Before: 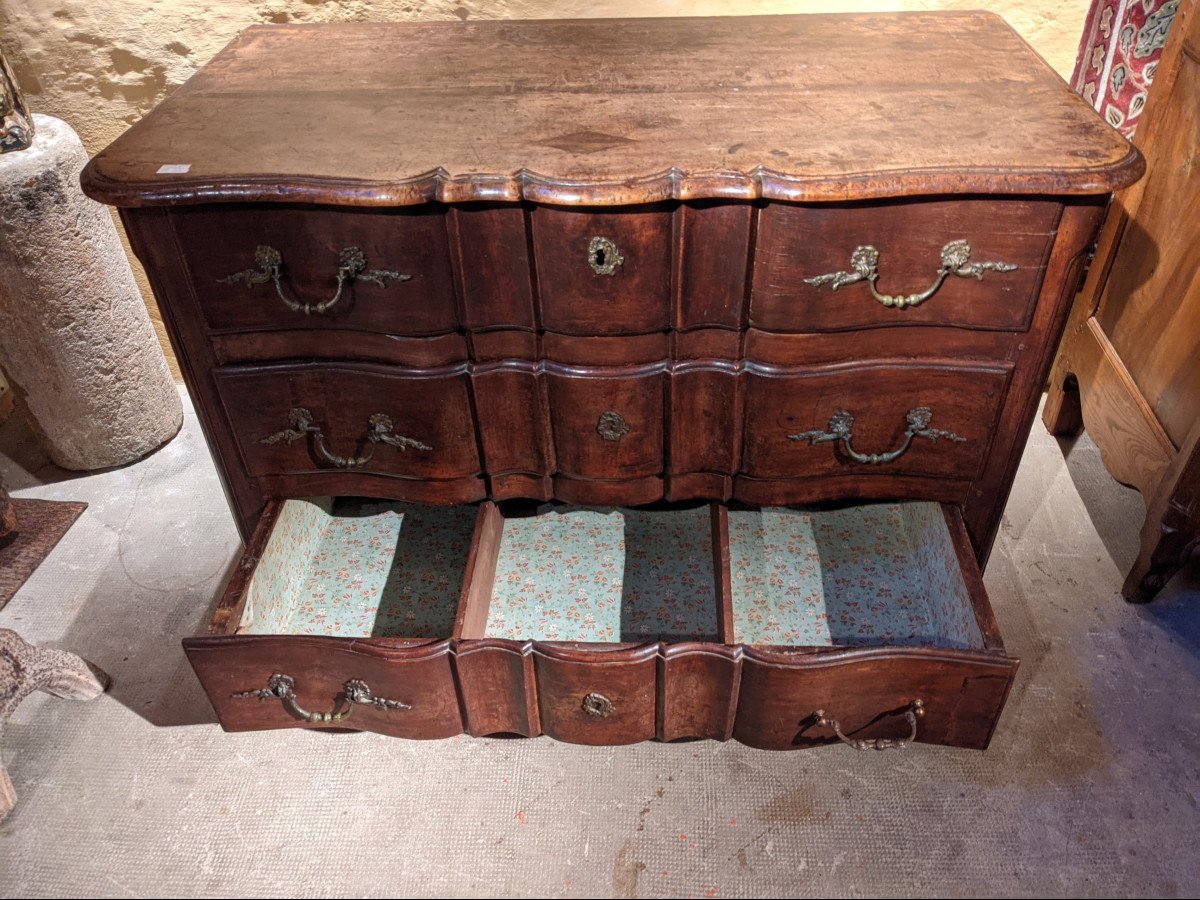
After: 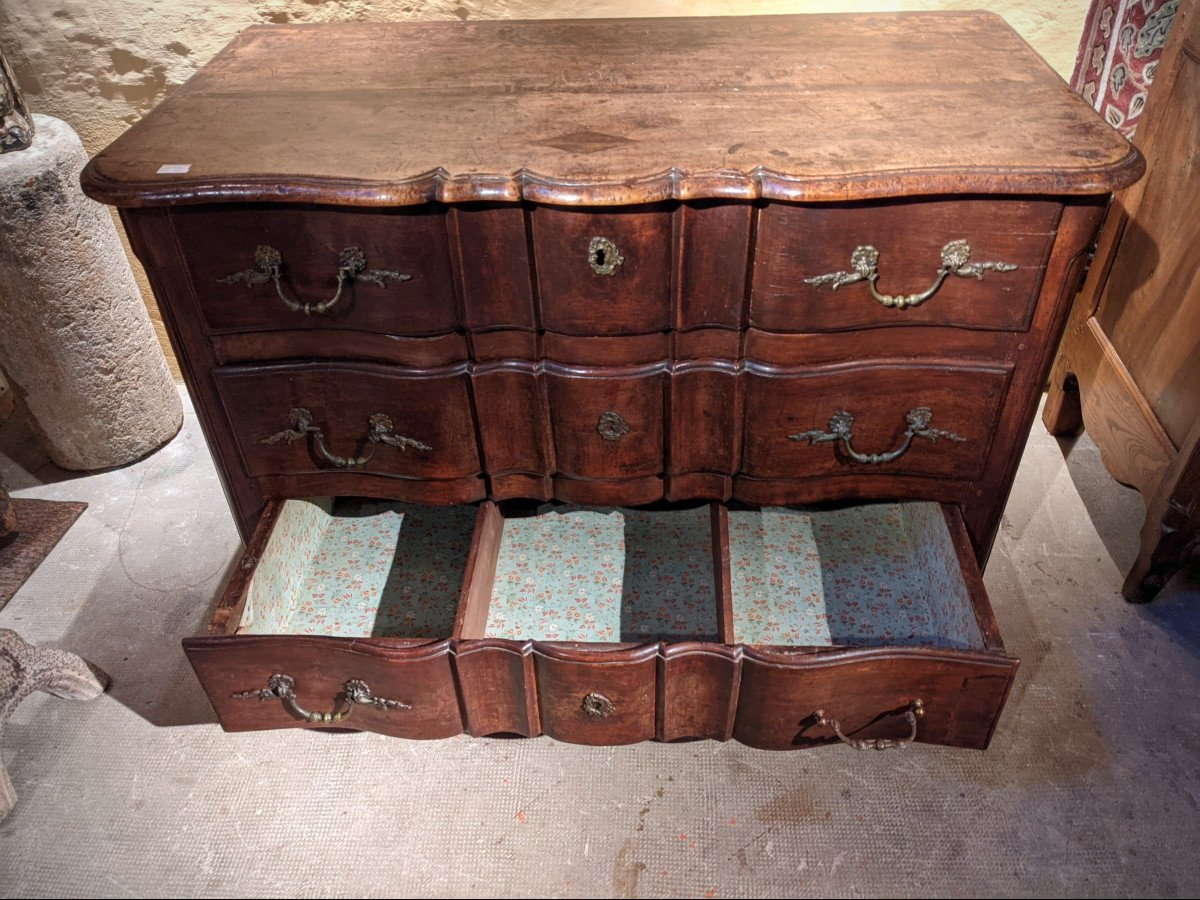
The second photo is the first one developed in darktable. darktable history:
vignetting: fall-off radius 60.8%
